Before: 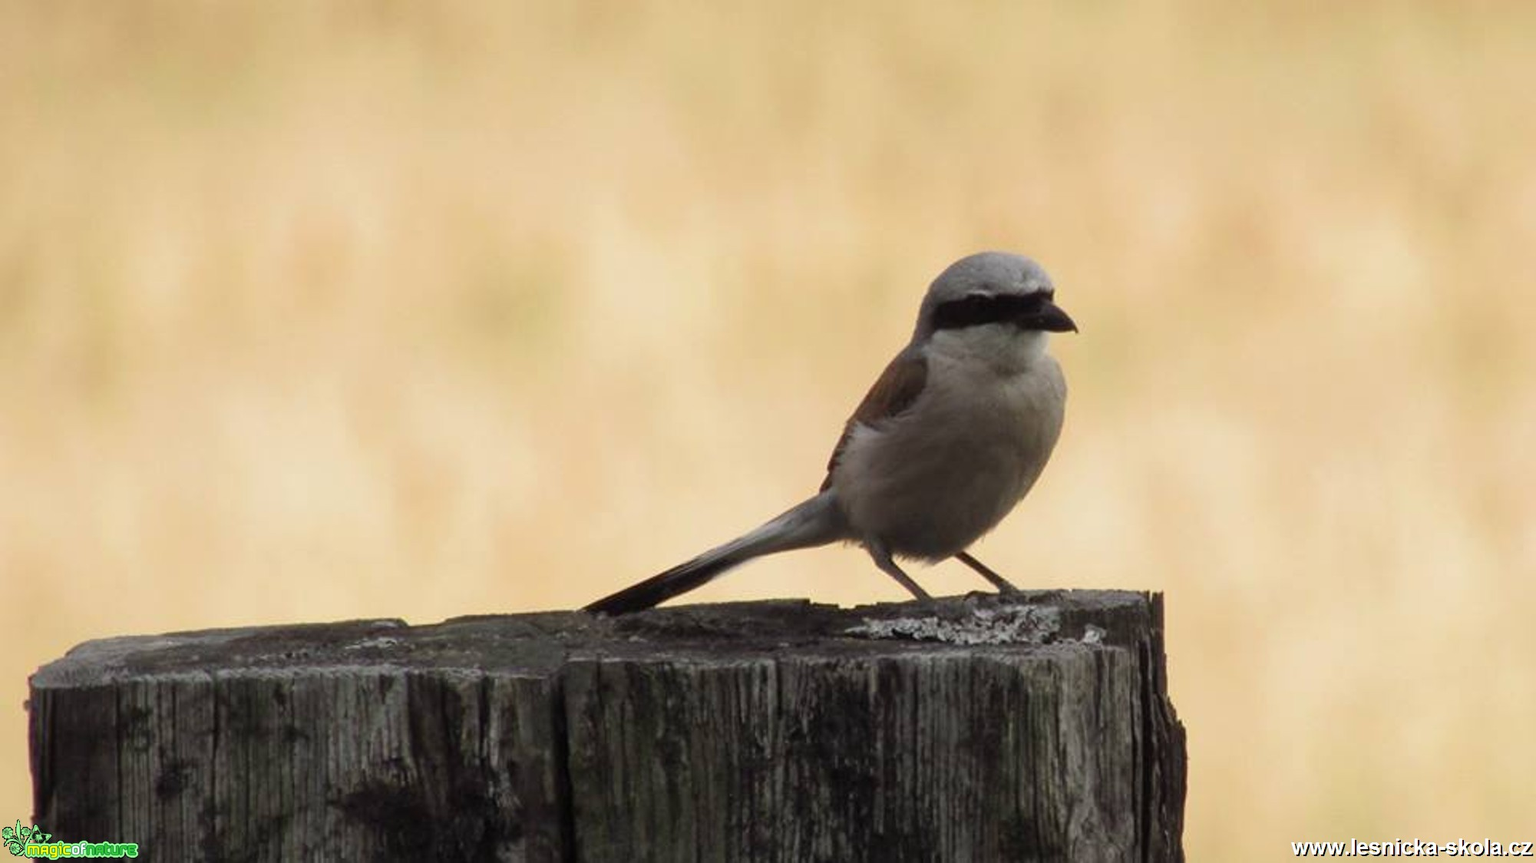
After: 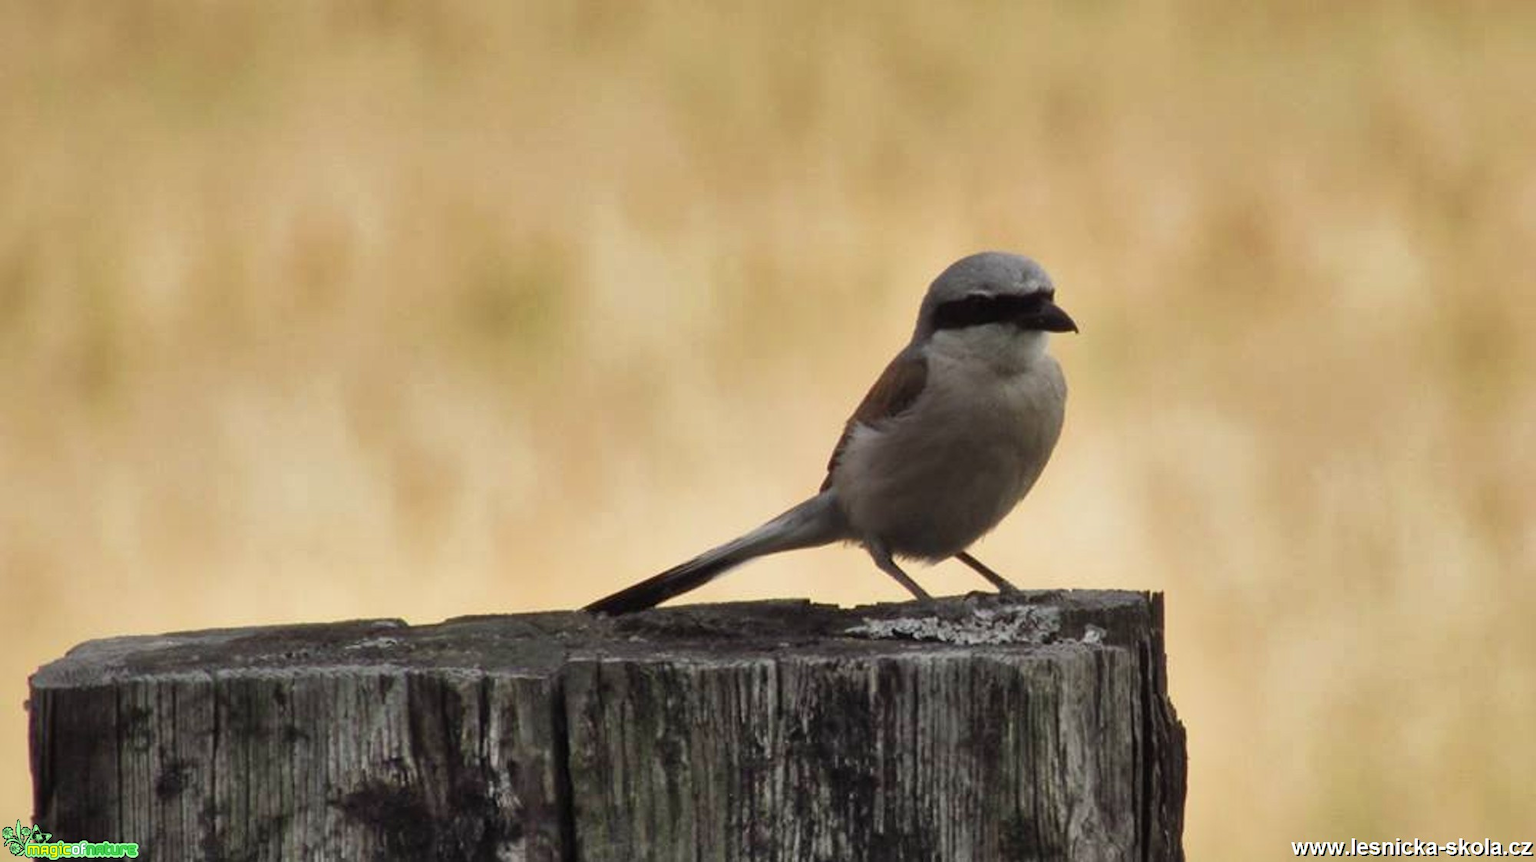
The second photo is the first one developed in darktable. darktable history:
shadows and highlights: shadows 59.02, highlights -60.23, soften with gaussian
